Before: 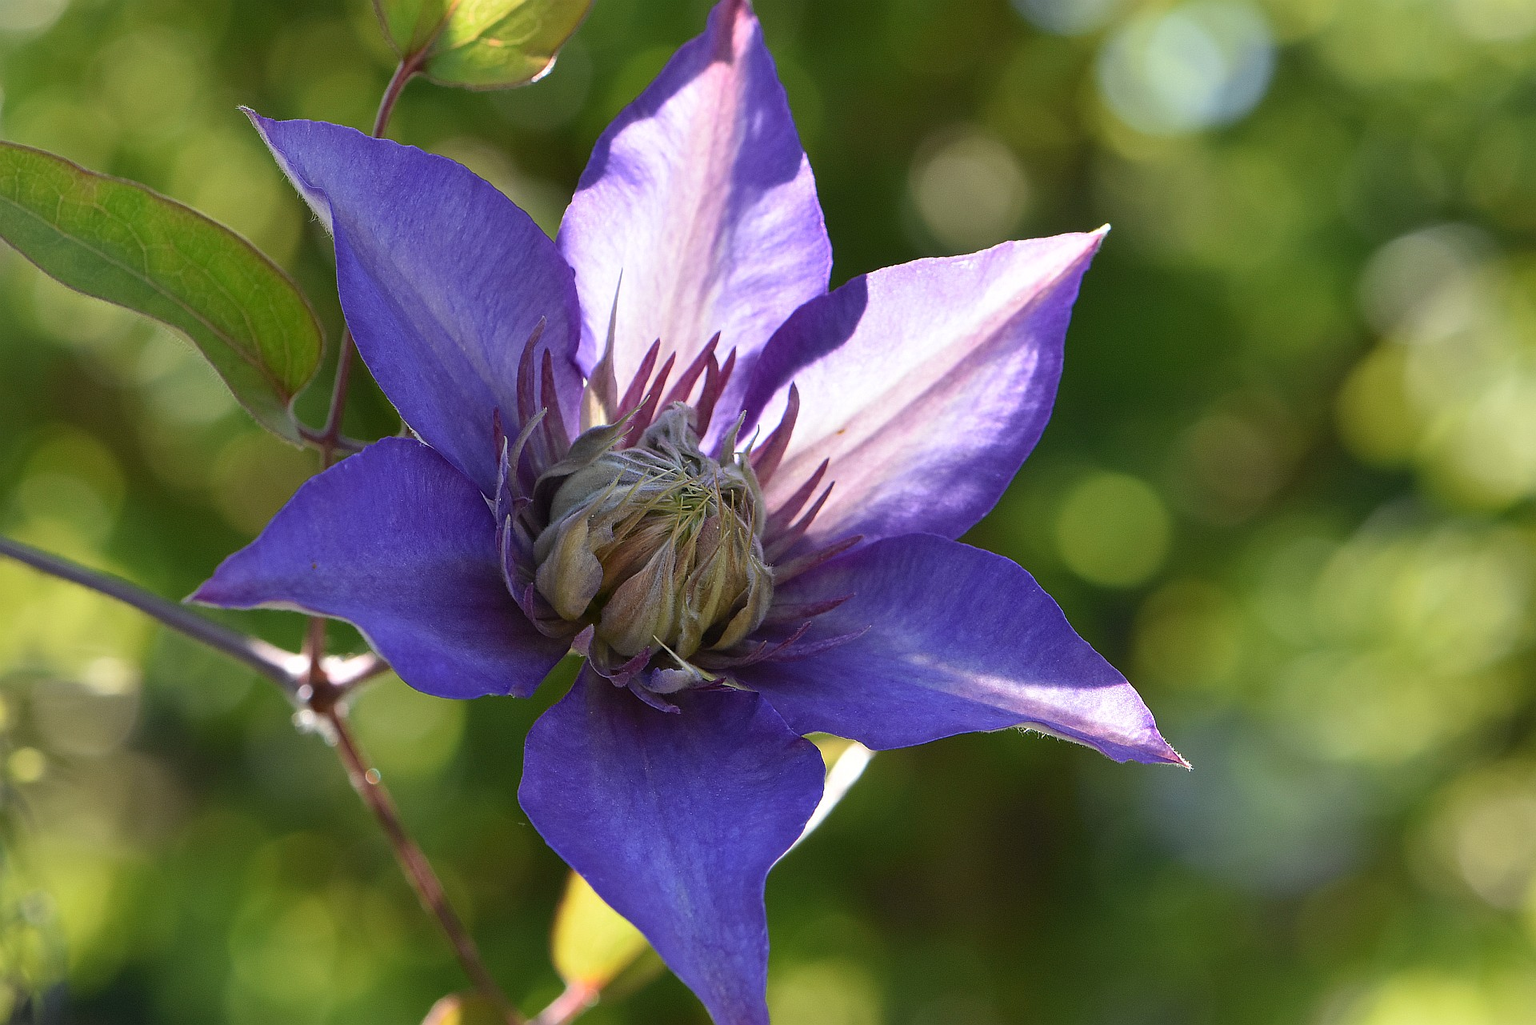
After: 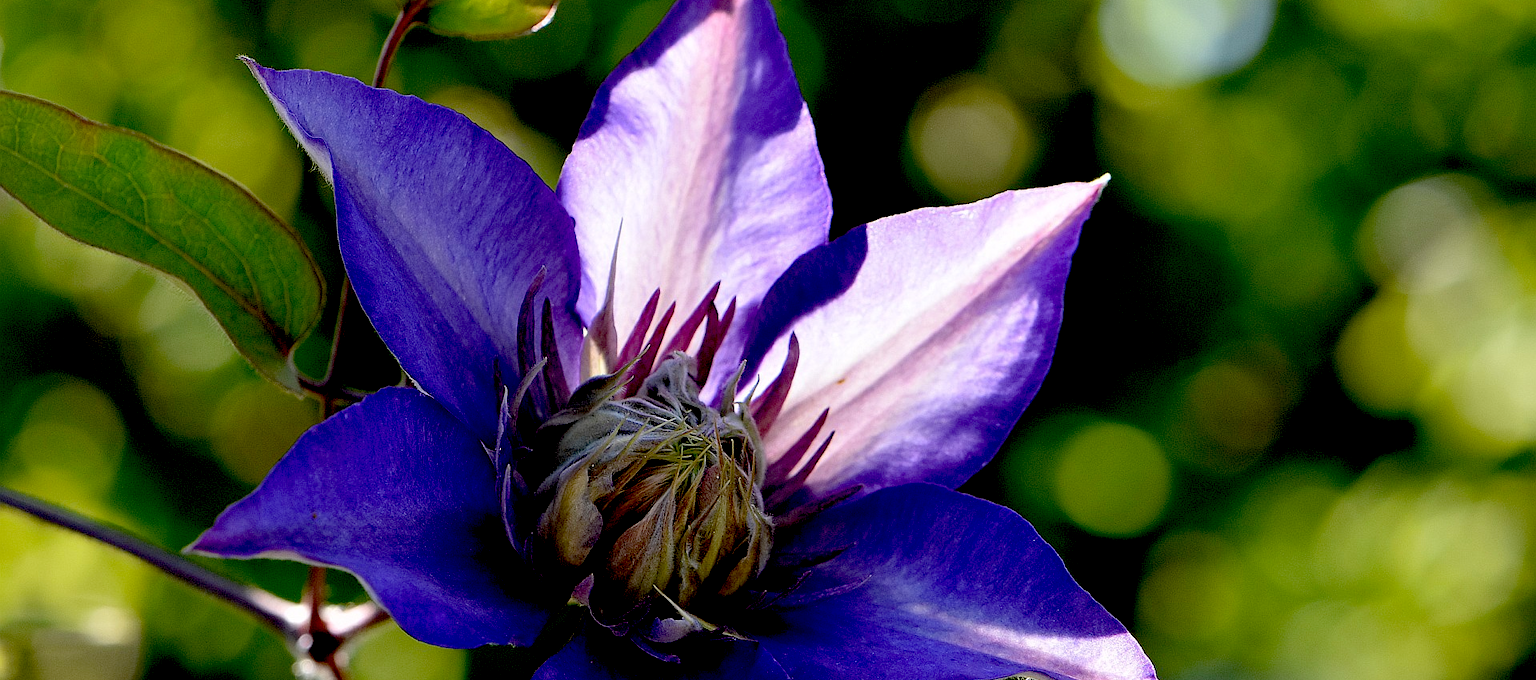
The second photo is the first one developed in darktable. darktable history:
exposure: black level correction 0.057, compensate highlight preservation false
crop and rotate: top 4.927%, bottom 28.718%
